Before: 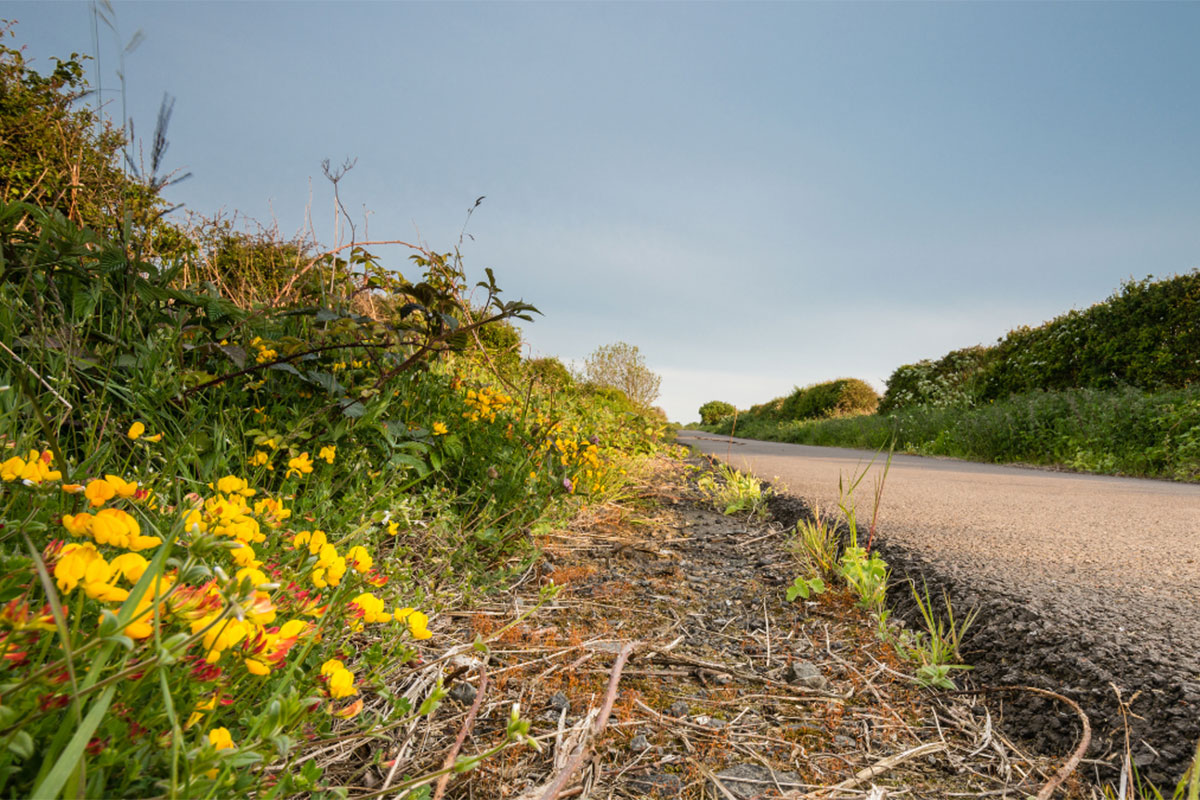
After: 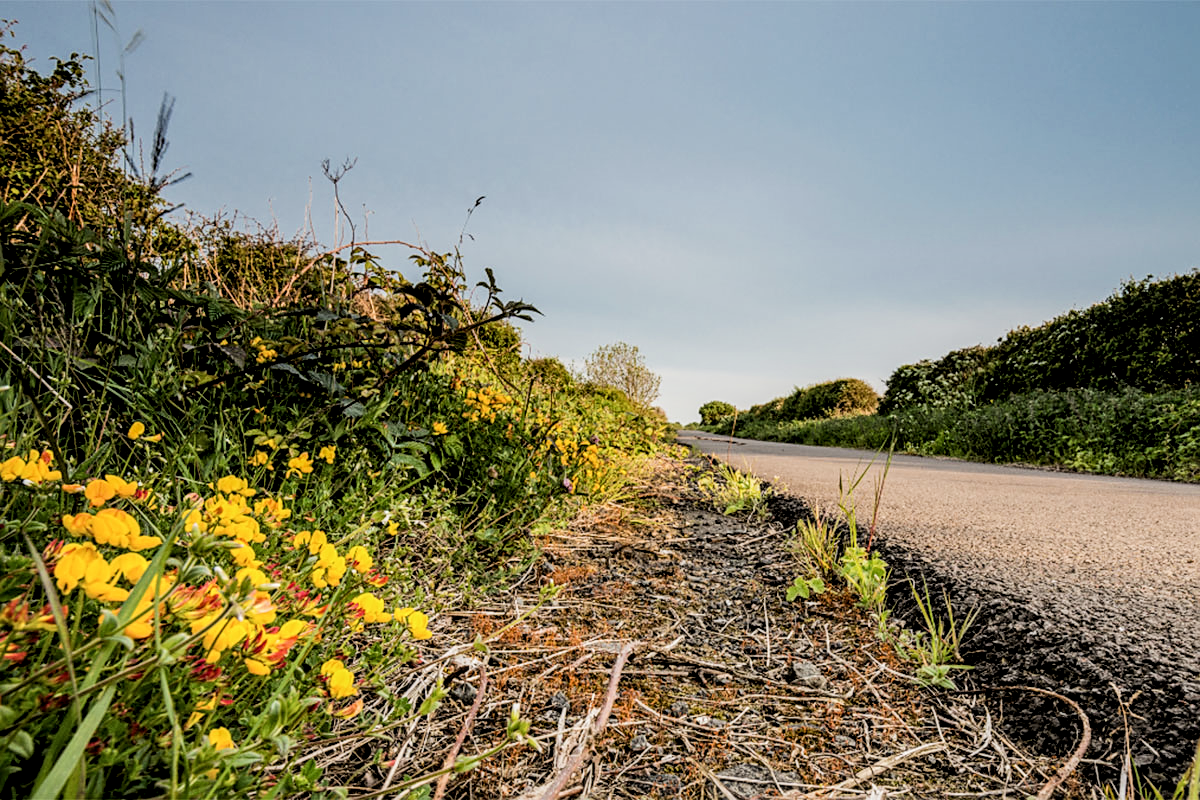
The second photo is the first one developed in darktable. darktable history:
sharpen: on, module defaults
local contrast: detail 140%
filmic rgb: black relative exposure -5 EV, hardness 2.88, contrast 1.3, highlights saturation mix -10%
